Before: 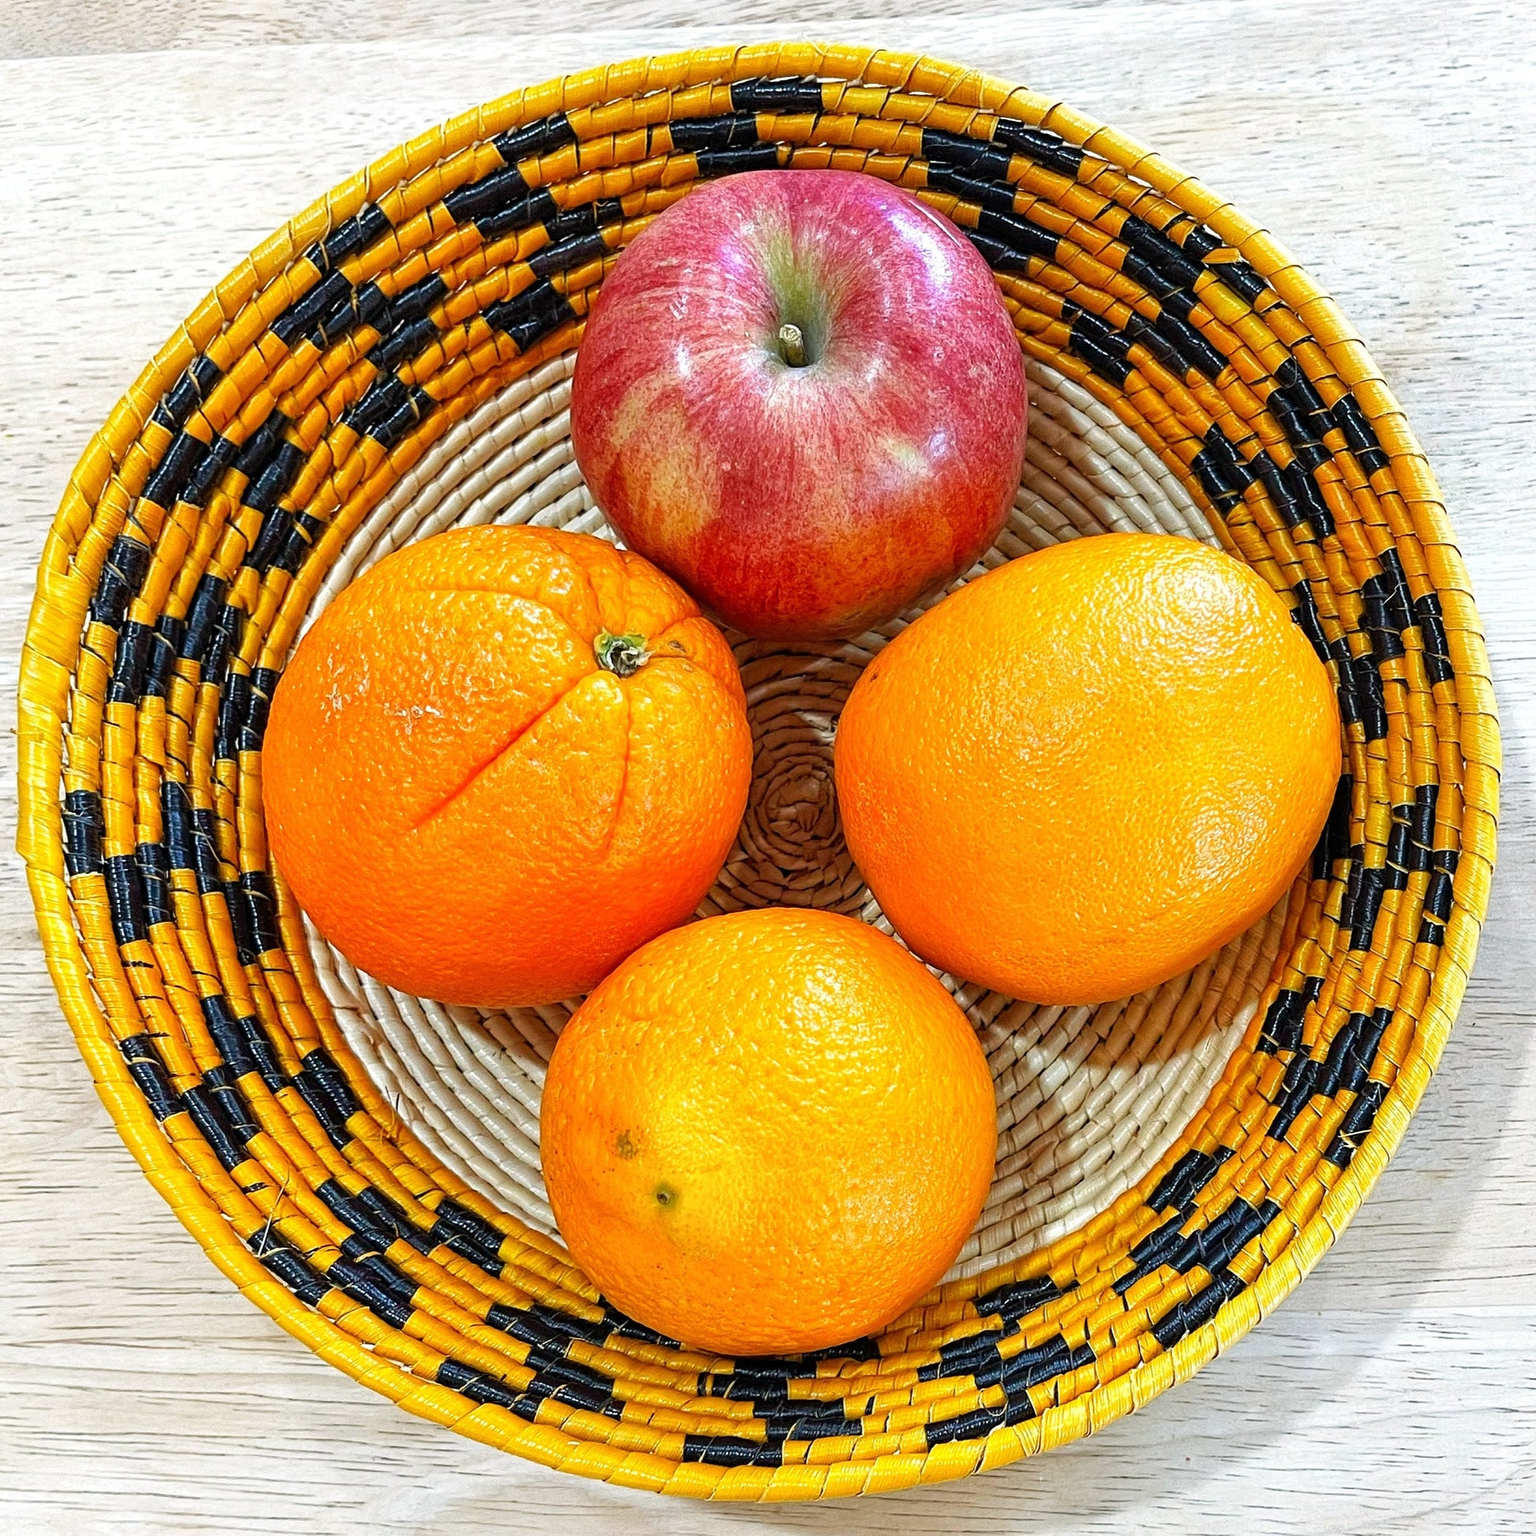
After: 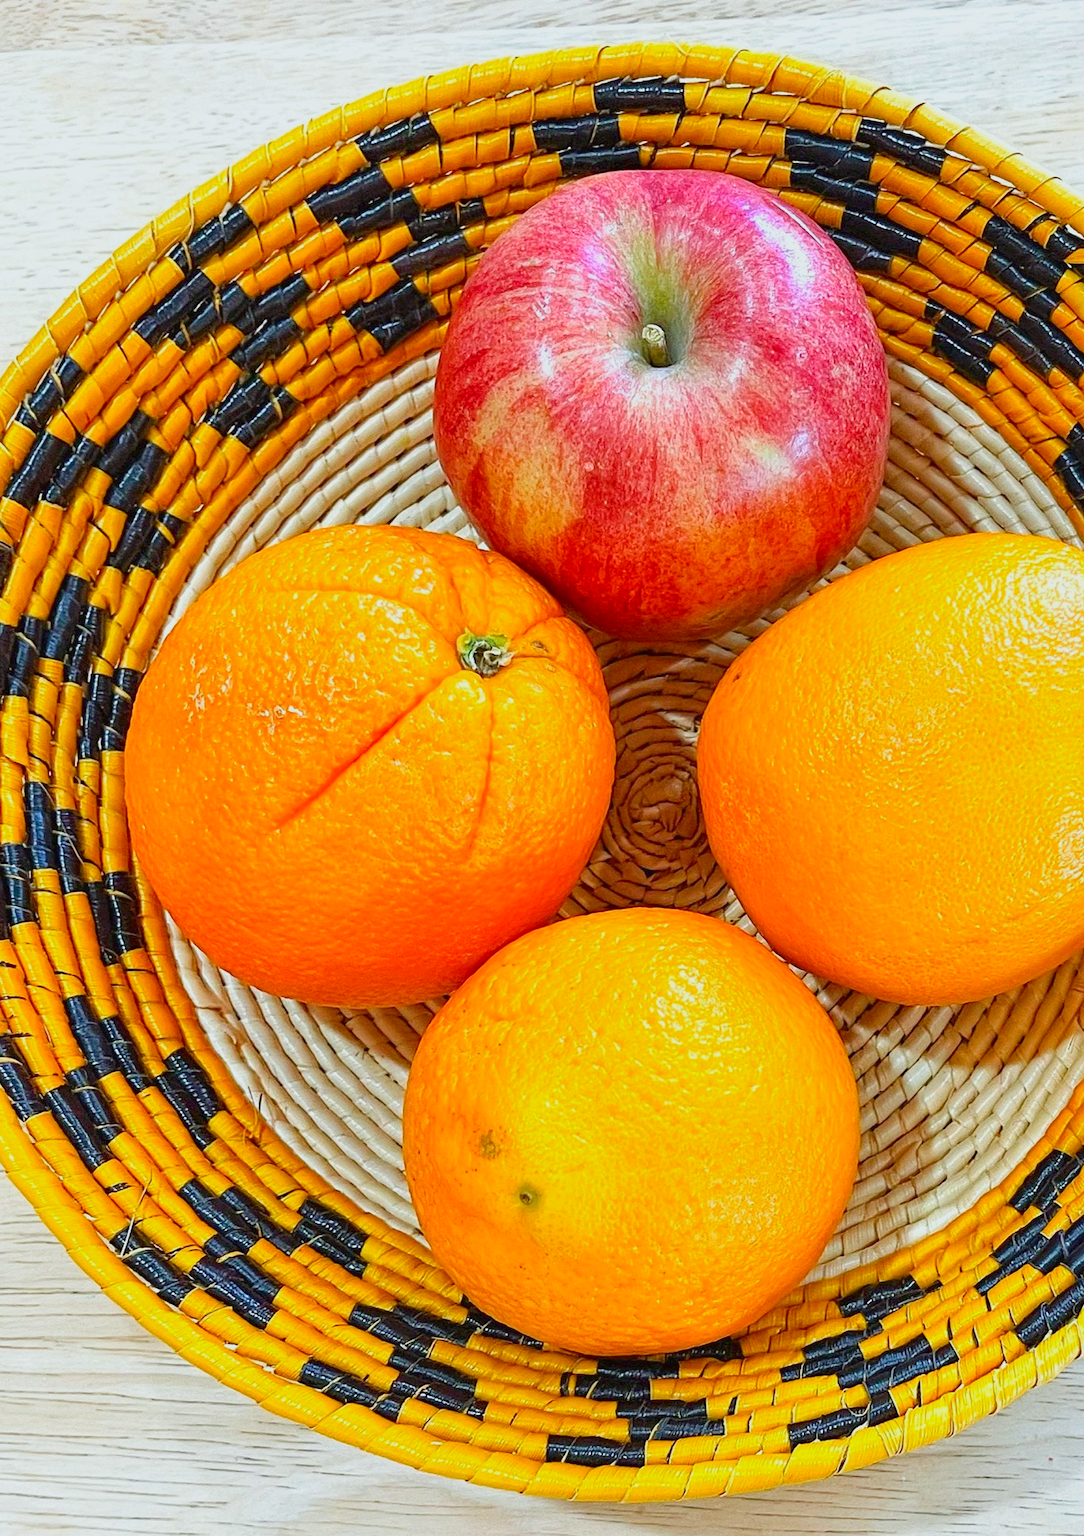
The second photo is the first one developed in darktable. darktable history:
contrast brightness saturation: contrast 0.136
crop and rotate: left 8.99%, right 20.361%
color correction: highlights a* -2.98, highlights b* -2.73, shadows a* 2.15, shadows b* 2.87
color balance rgb: shadows lift › chroma 0.927%, shadows lift › hue 110.82°, perceptual saturation grading › global saturation 14.699%, contrast -29.77%
exposure: black level correction 0, exposure 0.5 EV, compensate highlight preservation false
